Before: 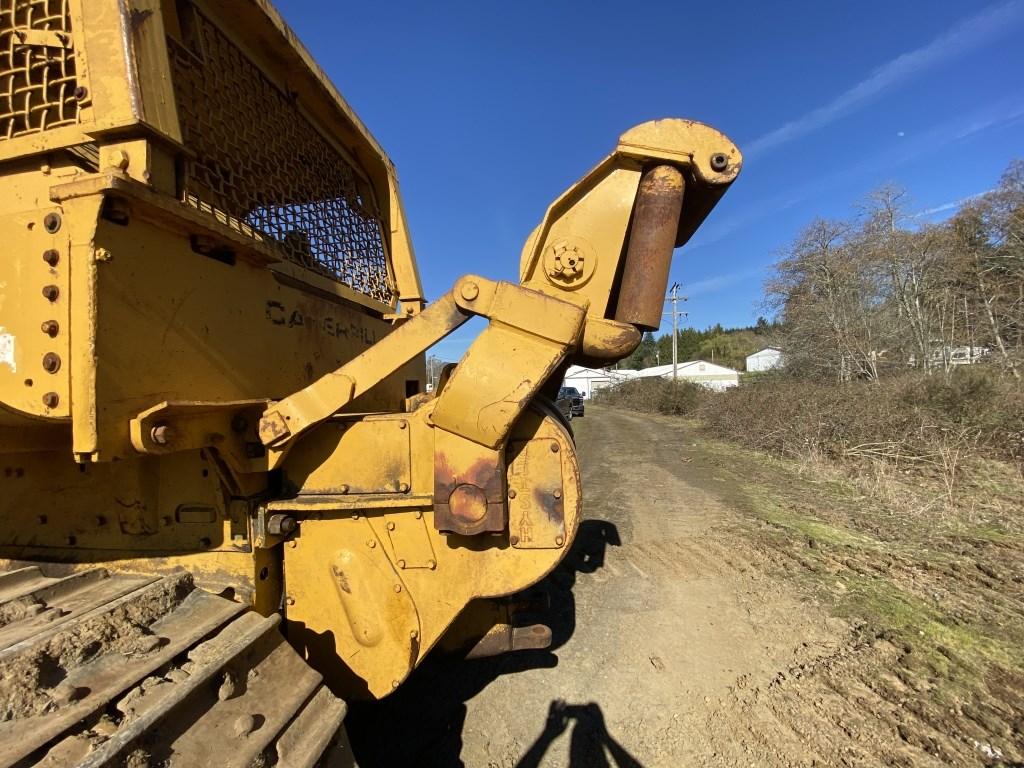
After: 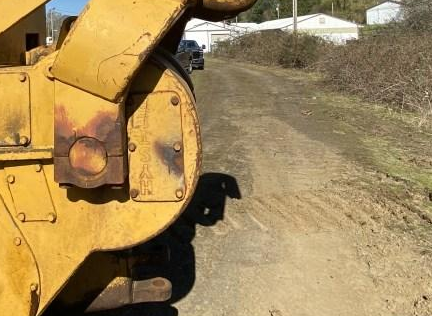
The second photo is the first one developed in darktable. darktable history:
crop: left 37.198%, top 45.196%, right 20.526%, bottom 13.567%
